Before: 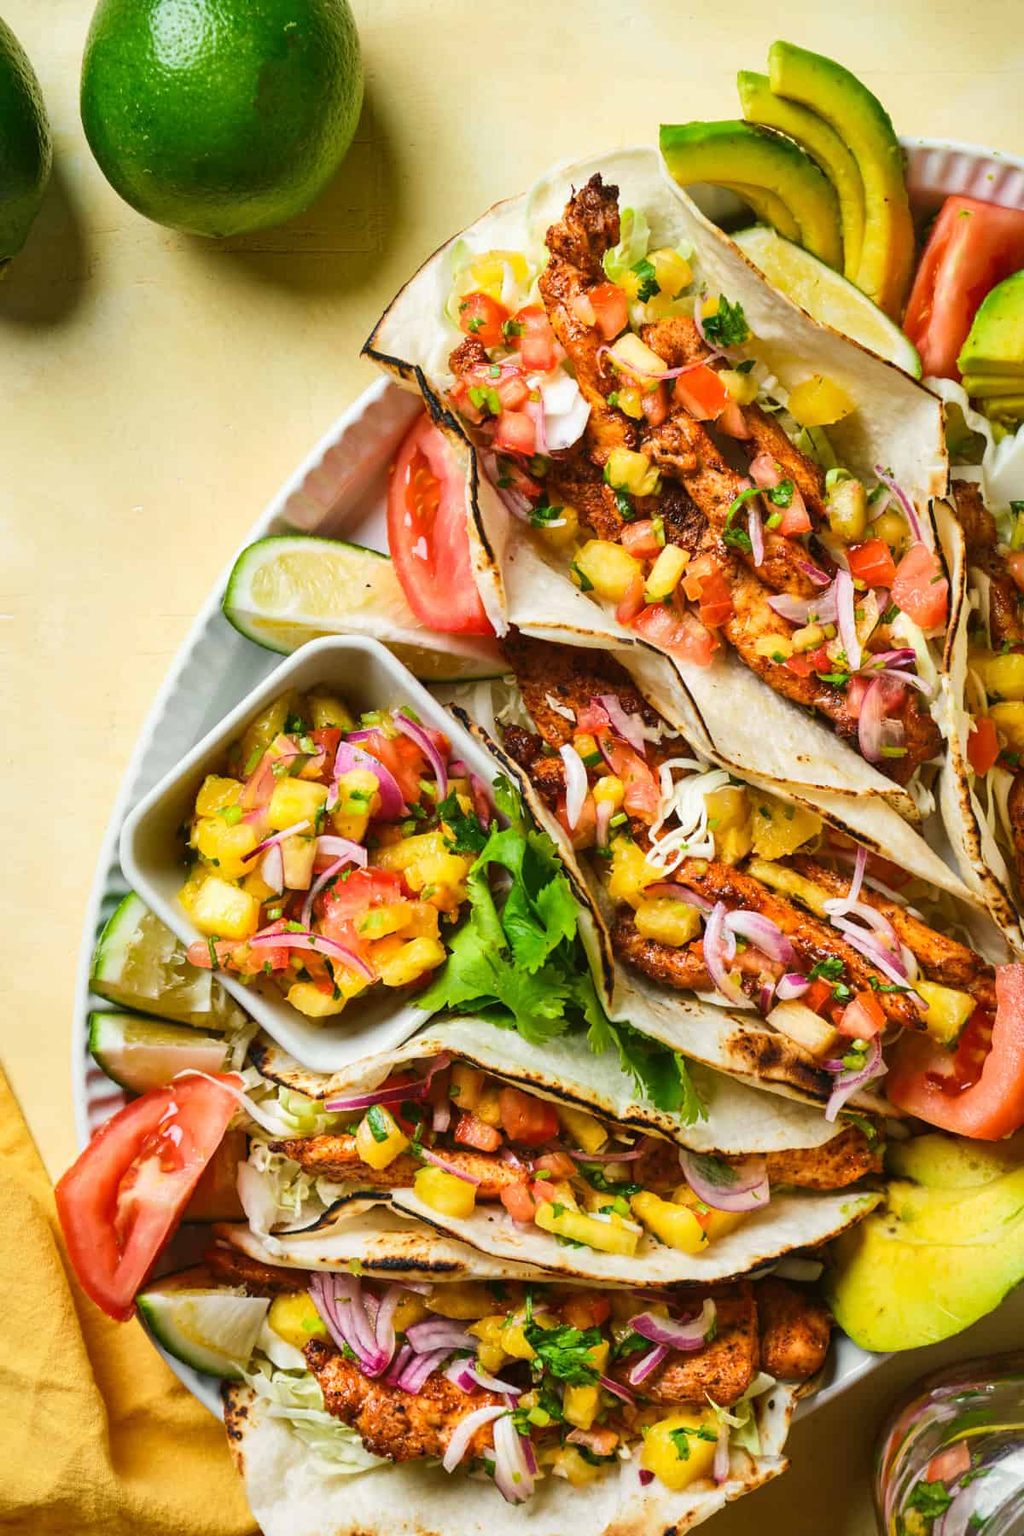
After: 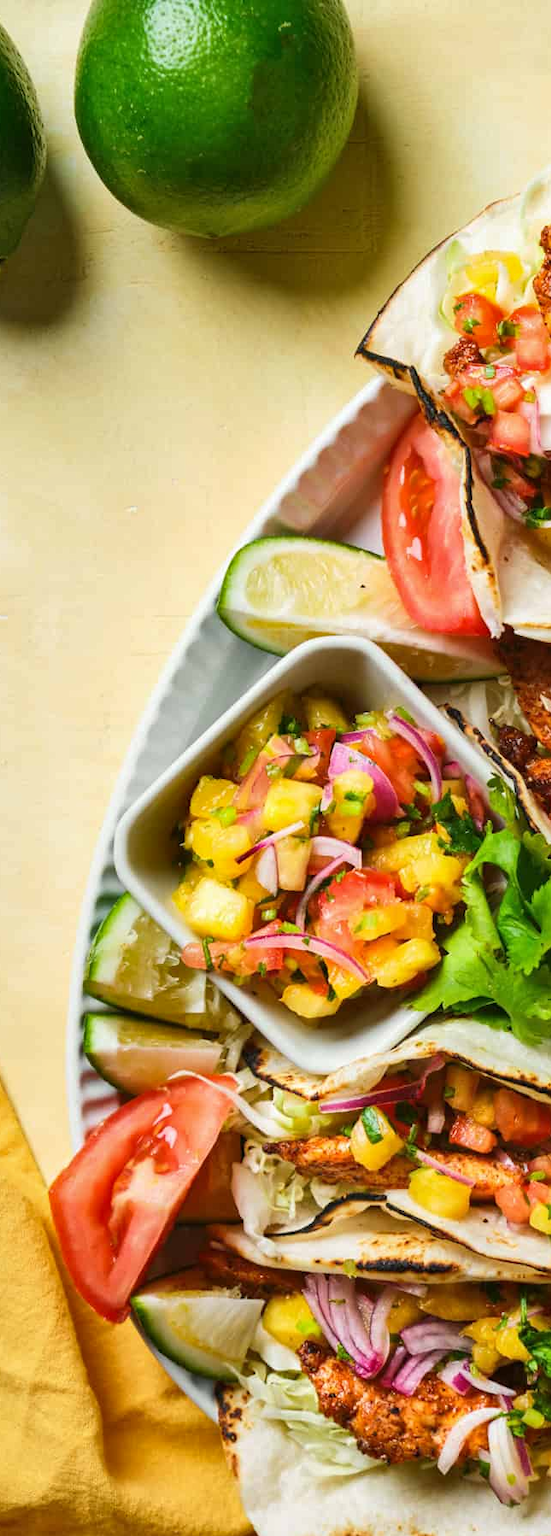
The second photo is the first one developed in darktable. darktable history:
crop: left 0.587%, right 45.588%, bottom 0.086%
shadows and highlights: shadows 37.27, highlights -28.18, soften with gaussian
